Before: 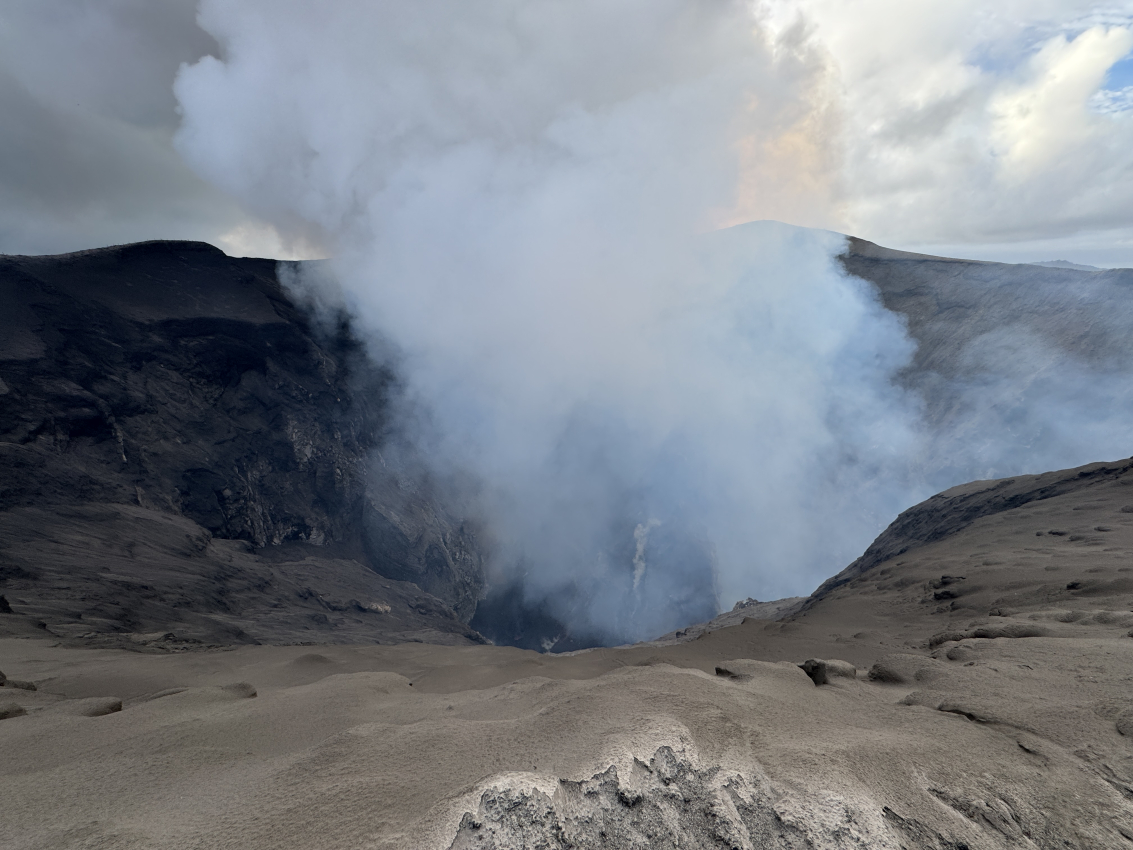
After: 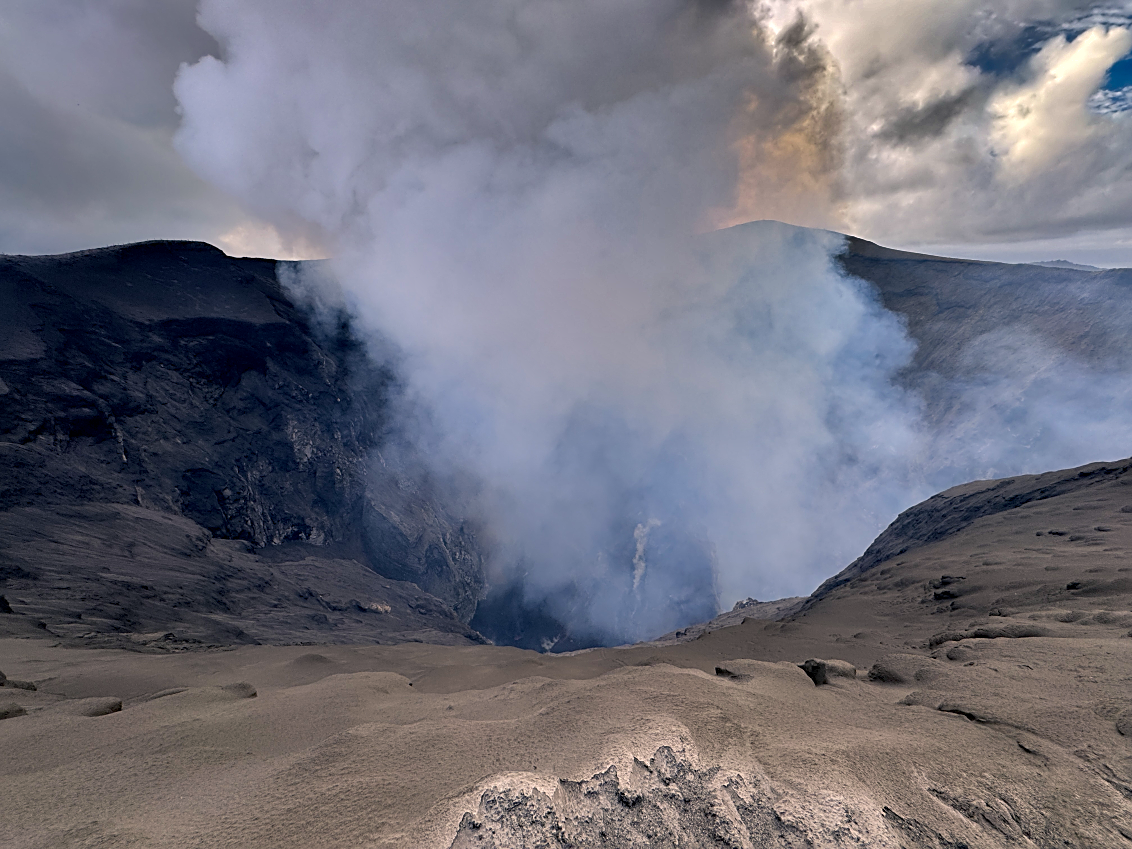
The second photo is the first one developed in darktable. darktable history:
color balance rgb: shadows lift › chroma 4.203%, shadows lift › hue 251.92°, perceptual saturation grading › global saturation 24.983%, global vibrance 20%
color correction: highlights a* 7.9, highlights b* 4.26
exposure: compensate highlight preservation false
sharpen: on, module defaults
tone equalizer: edges refinement/feathering 500, mask exposure compensation -1.57 EV, preserve details guided filter
local contrast: highlights 102%, shadows 99%, detail 119%, midtone range 0.2
shadows and highlights: shadows 19.77, highlights -83.85, soften with gaussian
